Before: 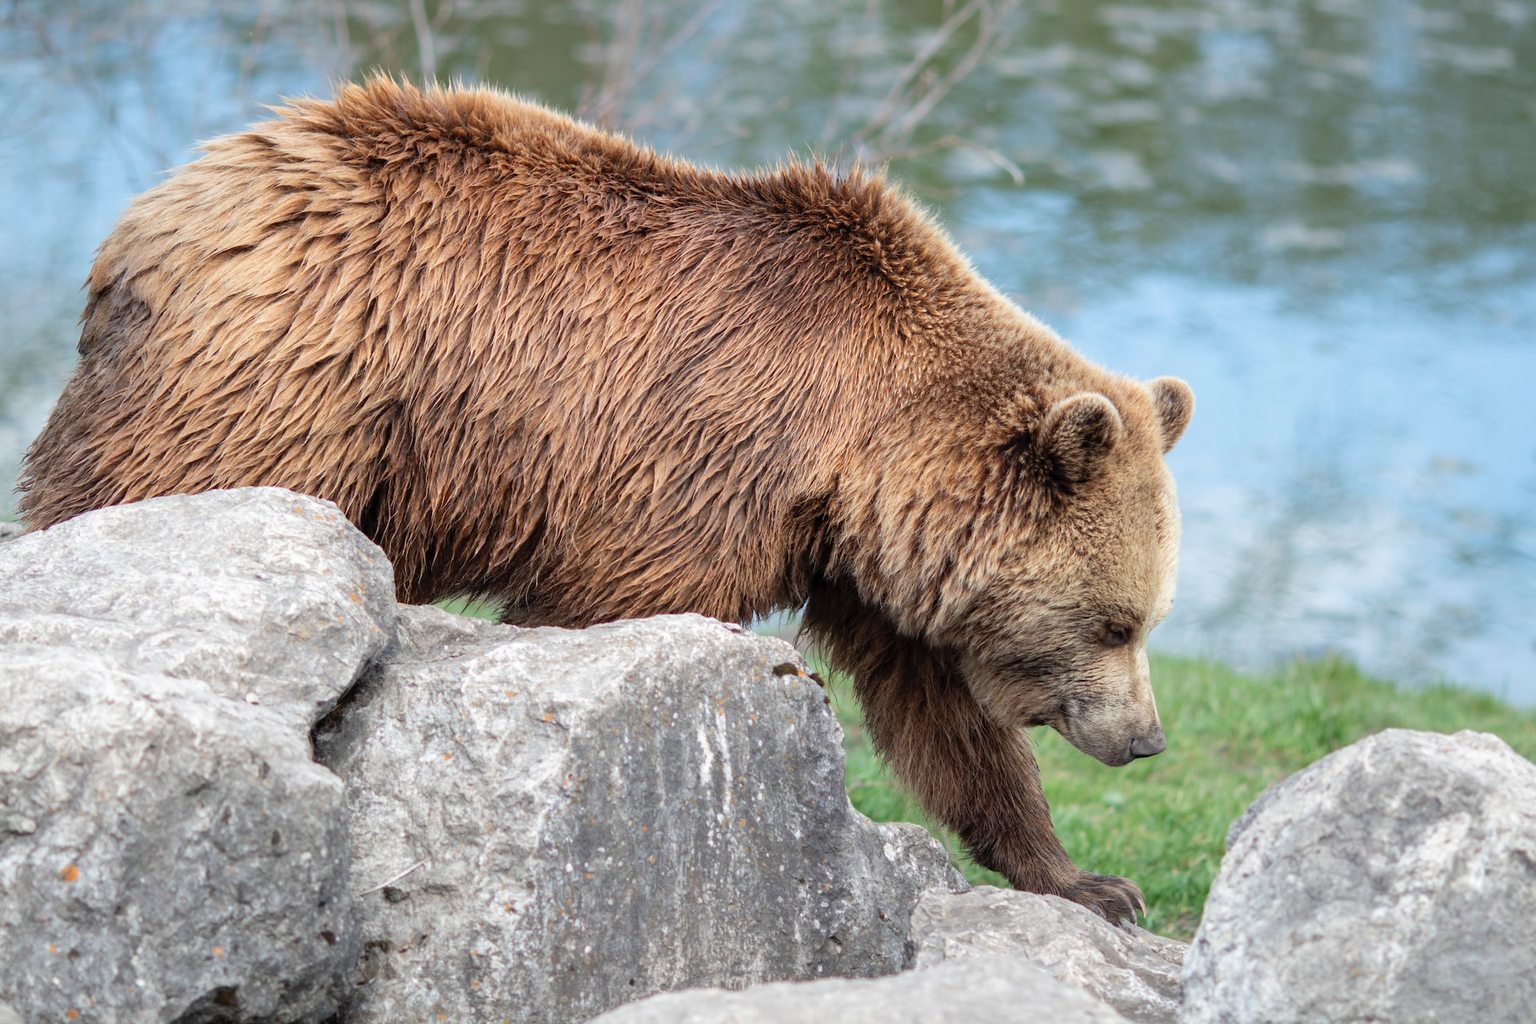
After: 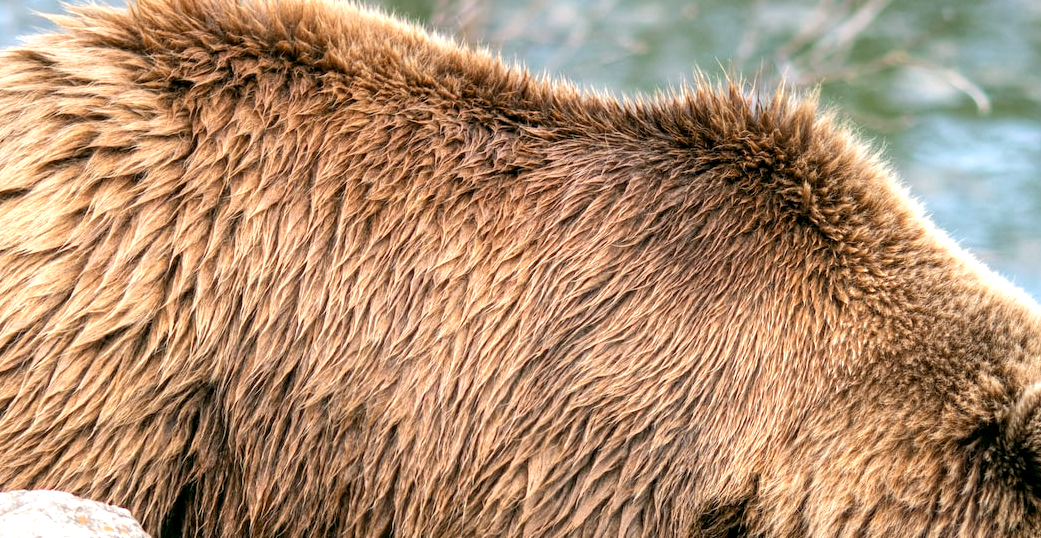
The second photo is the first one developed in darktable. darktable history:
local contrast: highlights 93%, shadows 89%, detail 160%, midtone range 0.2
color correction: highlights a* 4.08, highlights b* 4.94, shadows a* -7.64, shadows b* 4.99
crop: left 15.128%, top 9.253%, right 30.649%, bottom 48.696%
tone equalizer: -8 EV -0.428 EV, -7 EV -0.422 EV, -6 EV -0.36 EV, -5 EV -0.209 EV, -3 EV 0.207 EV, -2 EV 0.308 EV, -1 EV 0.409 EV, +0 EV 0.413 EV
